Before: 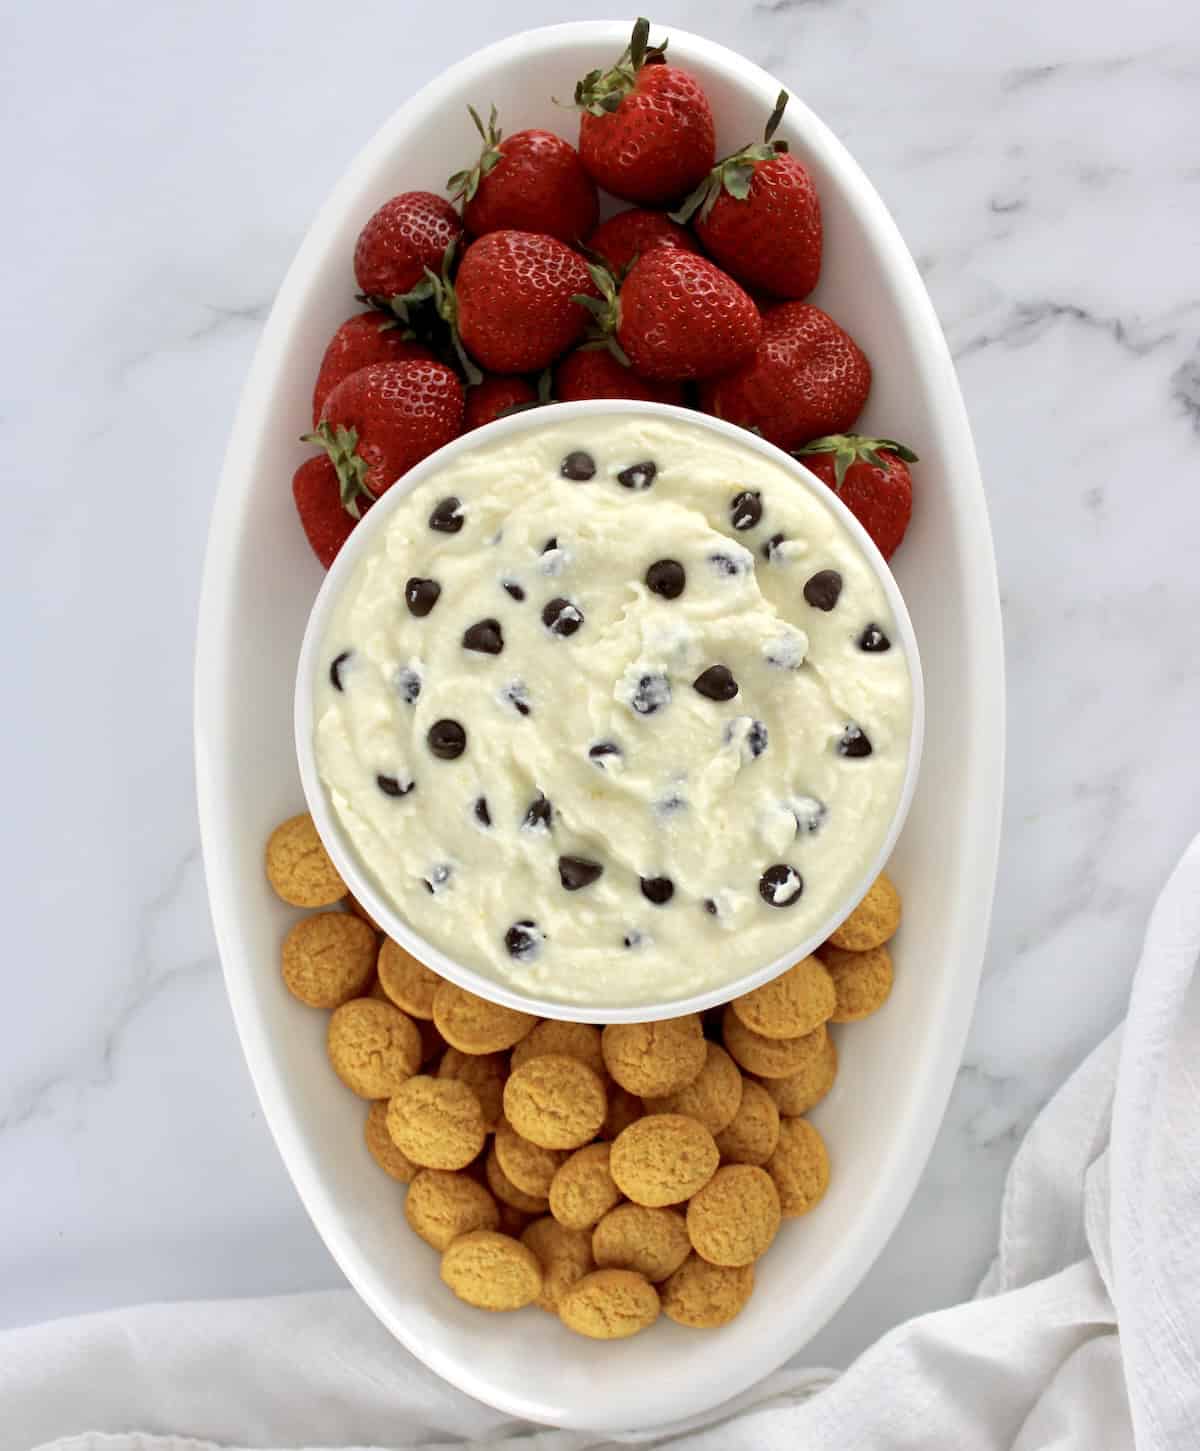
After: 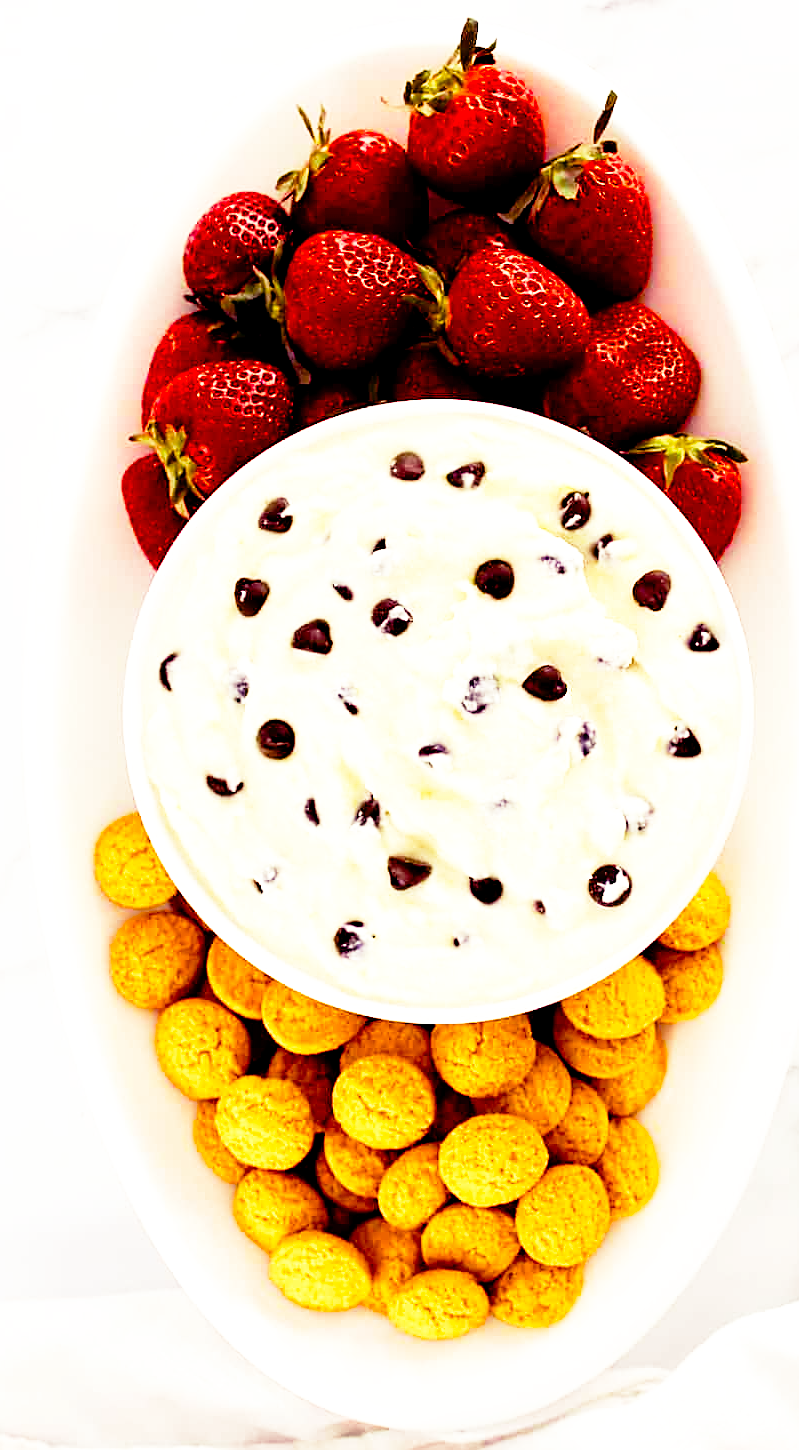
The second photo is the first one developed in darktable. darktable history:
color balance rgb: shadows lift › luminance -21.66%, shadows lift › chroma 8.98%, shadows lift › hue 283.37°, power › chroma 1.55%, power › hue 25.59°, highlights gain › luminance 6.08%, highlights gain › chroma 2.55%, highlights gain › hue 90°, global offset › luminance -0.87%, perceptual saturation grading › global saturation 27.49%, perceptual saturation grading › highlights -28.39%, perceptual saturation grading › mid-tones 15.22%, perceptual saturation grading › shadows 33.98%, perceptual brilliance grading › highlights 10%, perceptual brilliance grading › mid-tones 5%
crop and rotate: left 14.292%, right 19.041%
sharpen: on, module defaults
base curve: curves: ch0 [(0, 0) (0.012, 0.01) (0.073, 0.168) (0.31, 0.711) (0.645, 0.957) (1, 1)], preserve colors none
